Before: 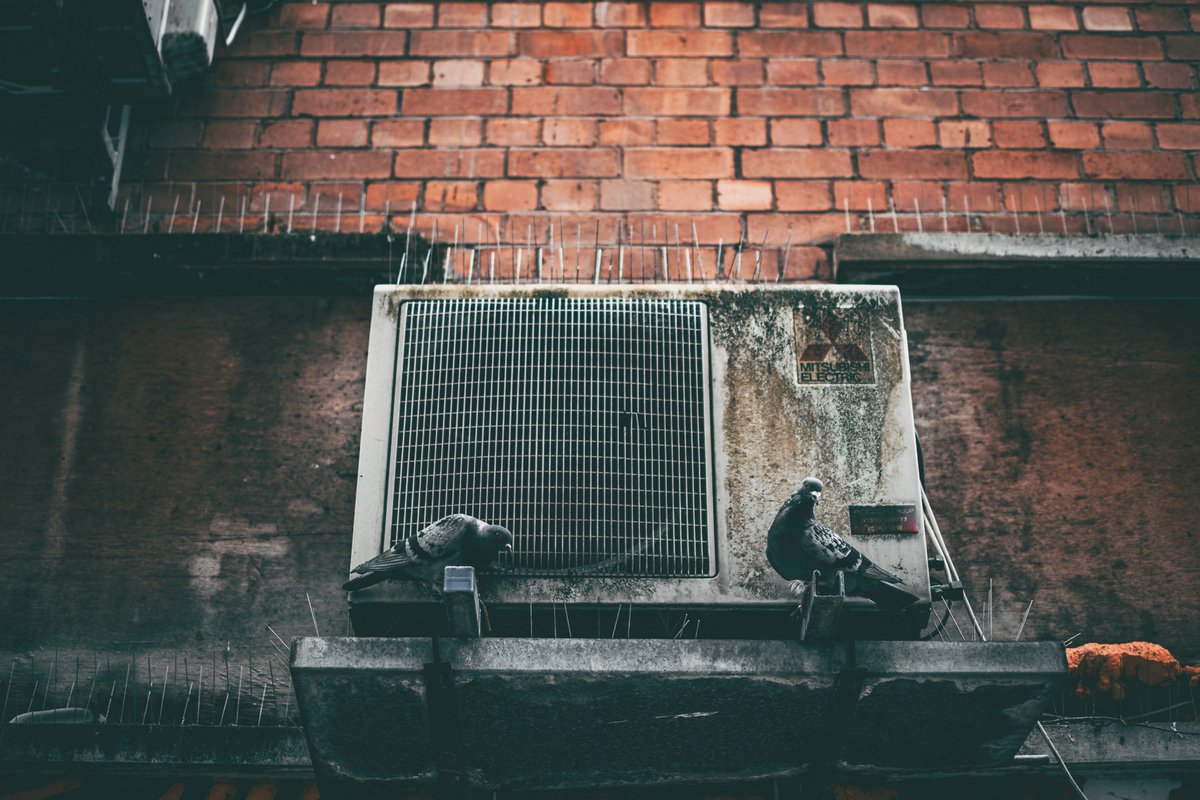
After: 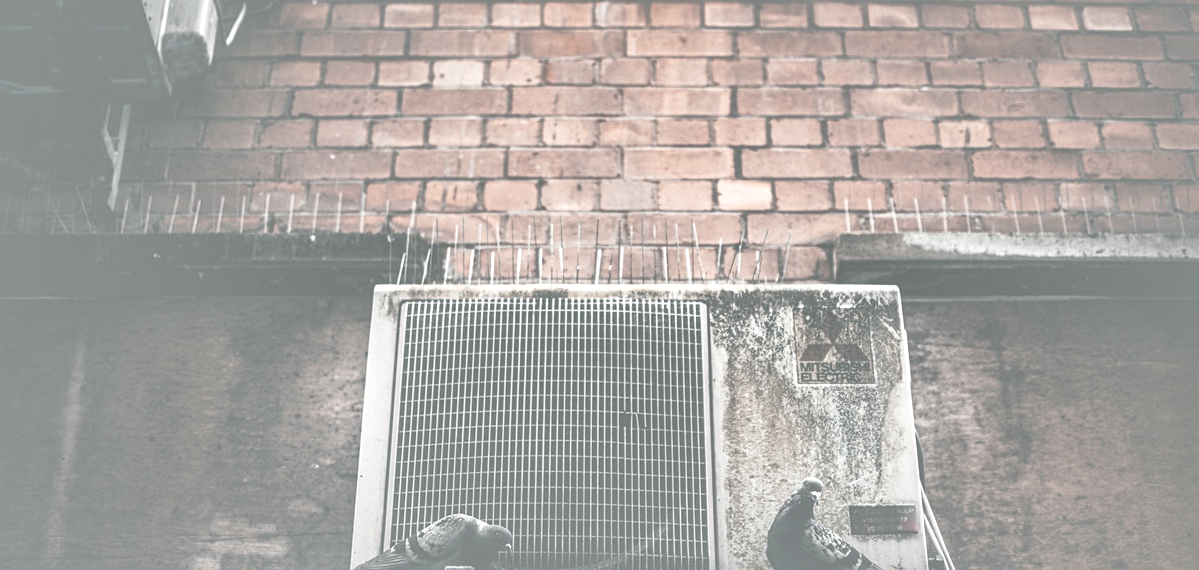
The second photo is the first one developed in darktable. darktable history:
contrast brightness saturation: contrast -0.331, brightness 0.733, saturation -0.779
local contrast: on, module defaults
sharpen: amount 0.216
crop: right 0%, bottom 28.695%
exposure: black level correction 0.001, exposure 1.119 EV, compensate highlight preservation false
color calibration: x 0.342, y 0.355, temperature 5143.87 K
shadows and highlights: shadows 39.8, highlights -60.11
